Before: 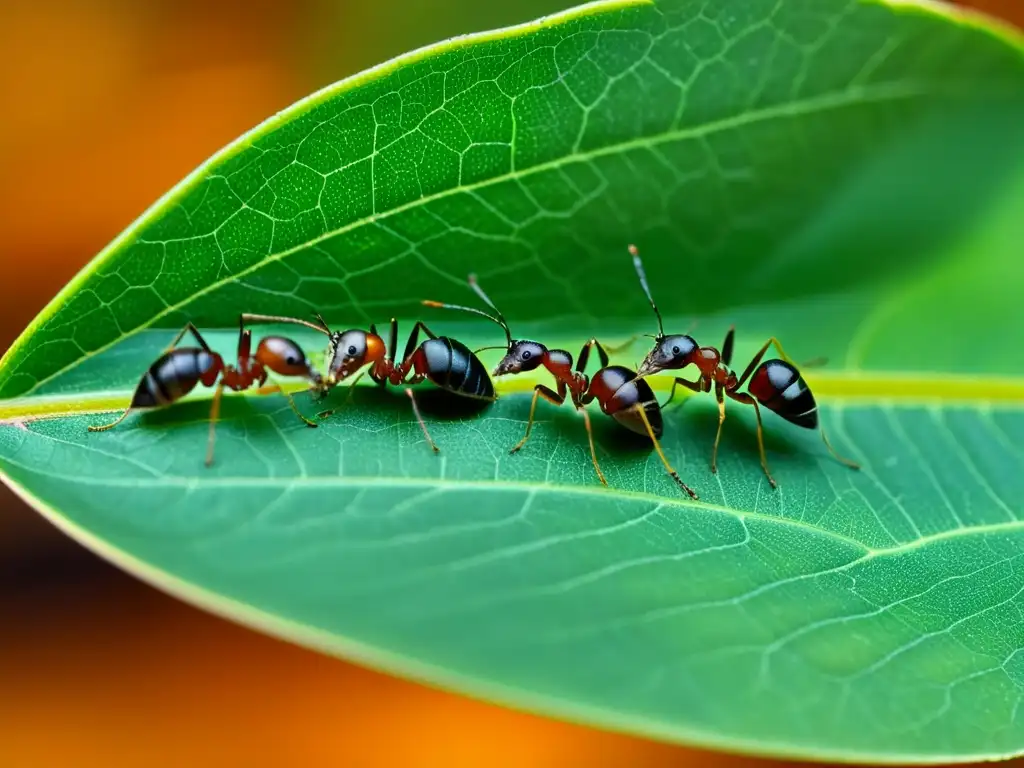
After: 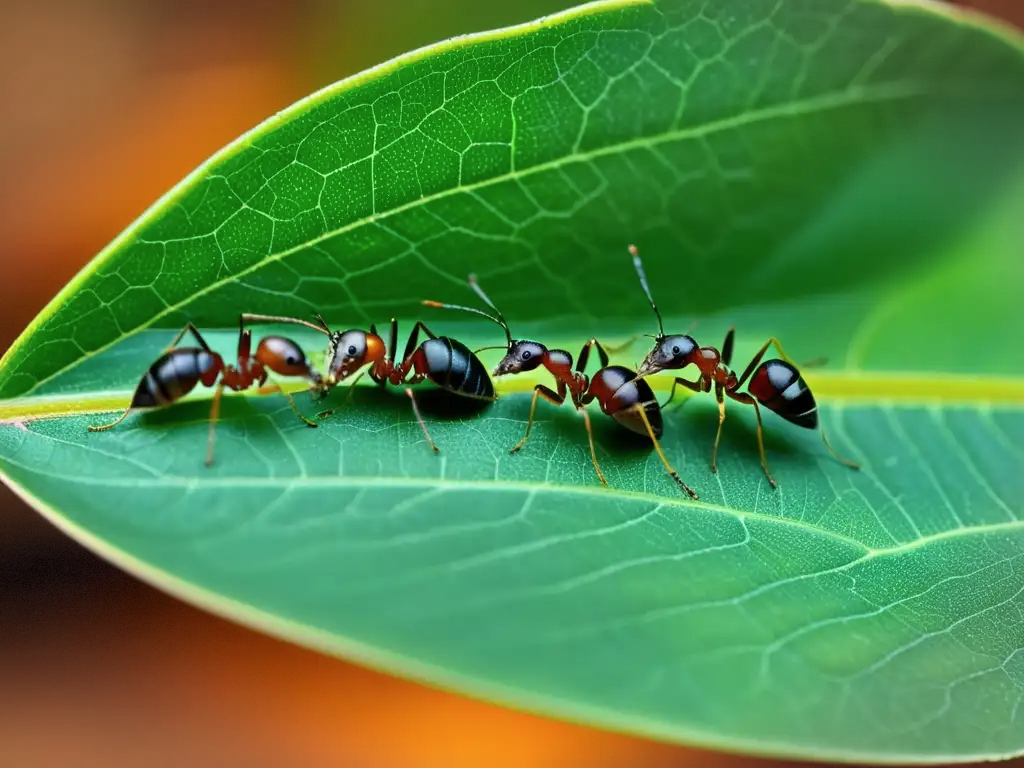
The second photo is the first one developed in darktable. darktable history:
contrast brightness saturation: saturation -0.05
vignetting: fall-off start 91%, fall-off radius 39.39%, brightness -0.182, saturation -0.3, width/height ratio 1.219, shape 1.3, dithering 8-bit output, unbound false
